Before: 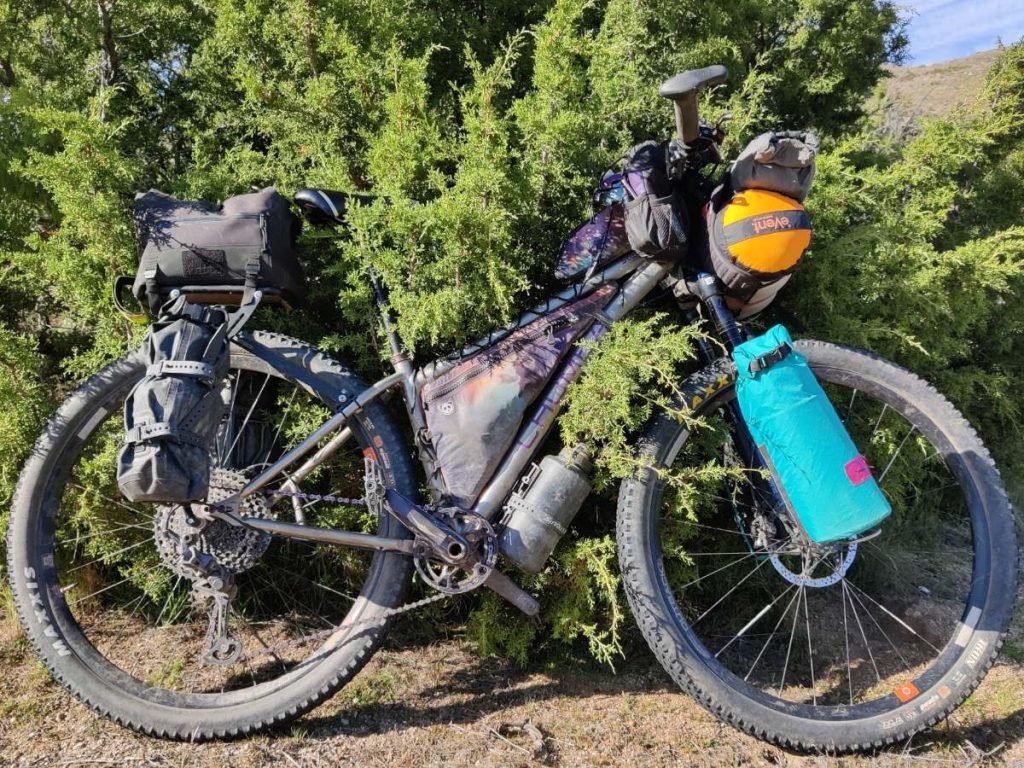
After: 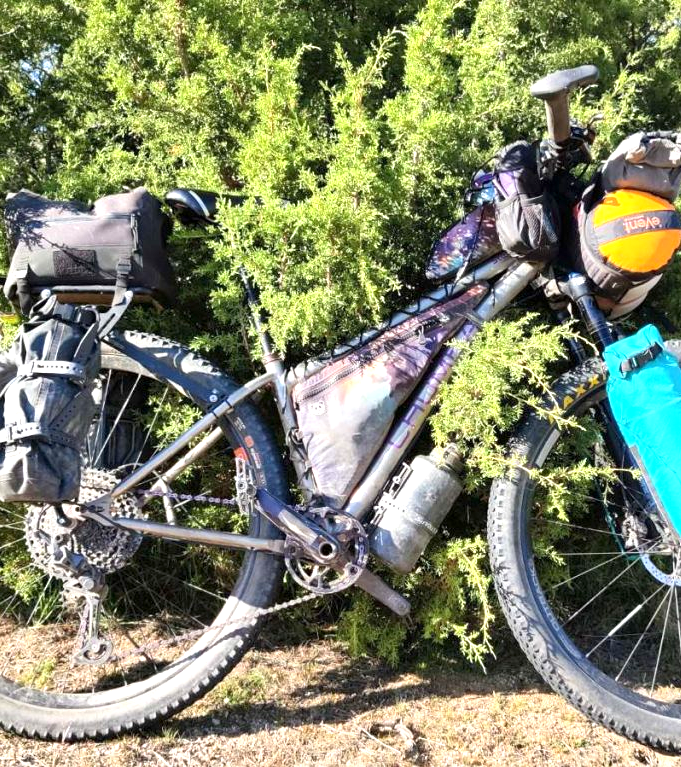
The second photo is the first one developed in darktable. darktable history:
crop and rotate: left 12.629%, right 20.792%
exposure: black level correction 0.001, exposure 0.958 EV, compensate exposure bias true
